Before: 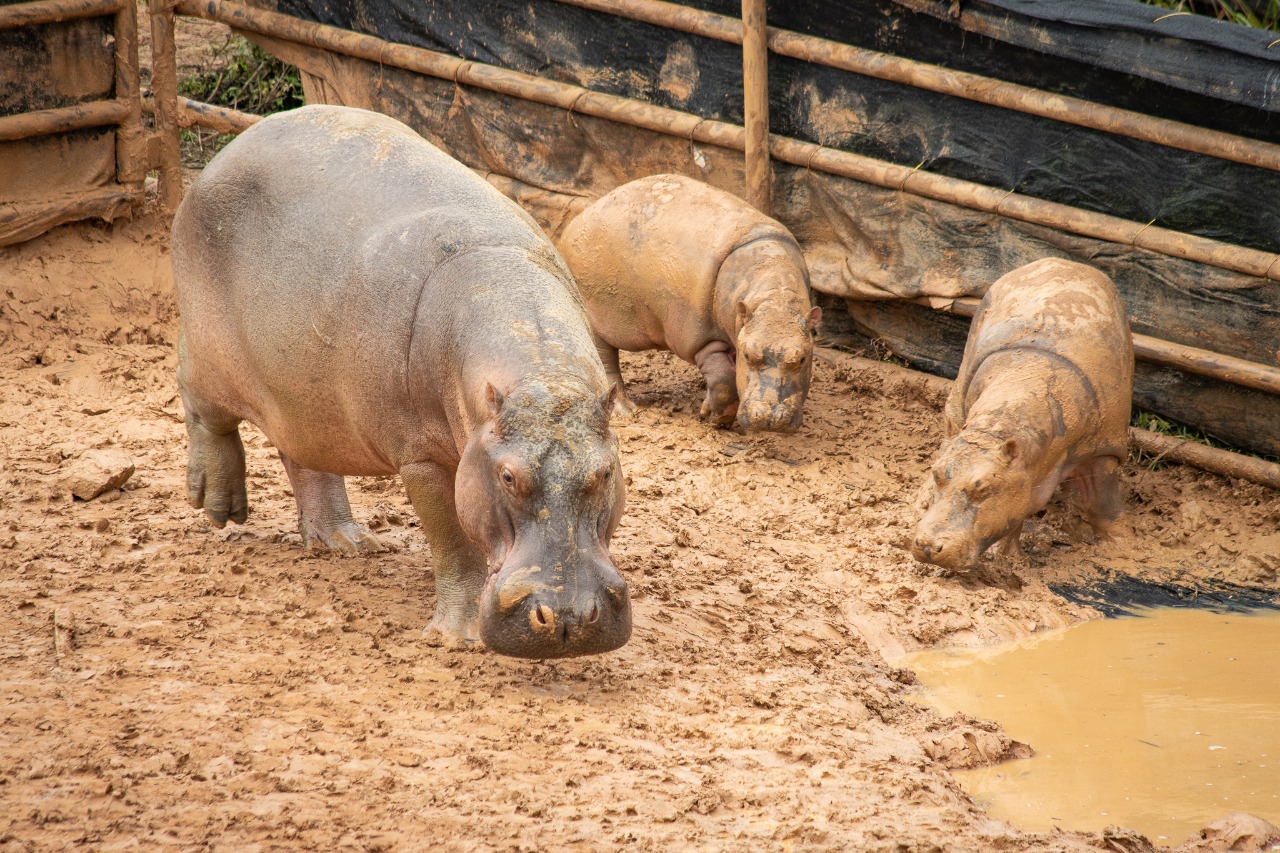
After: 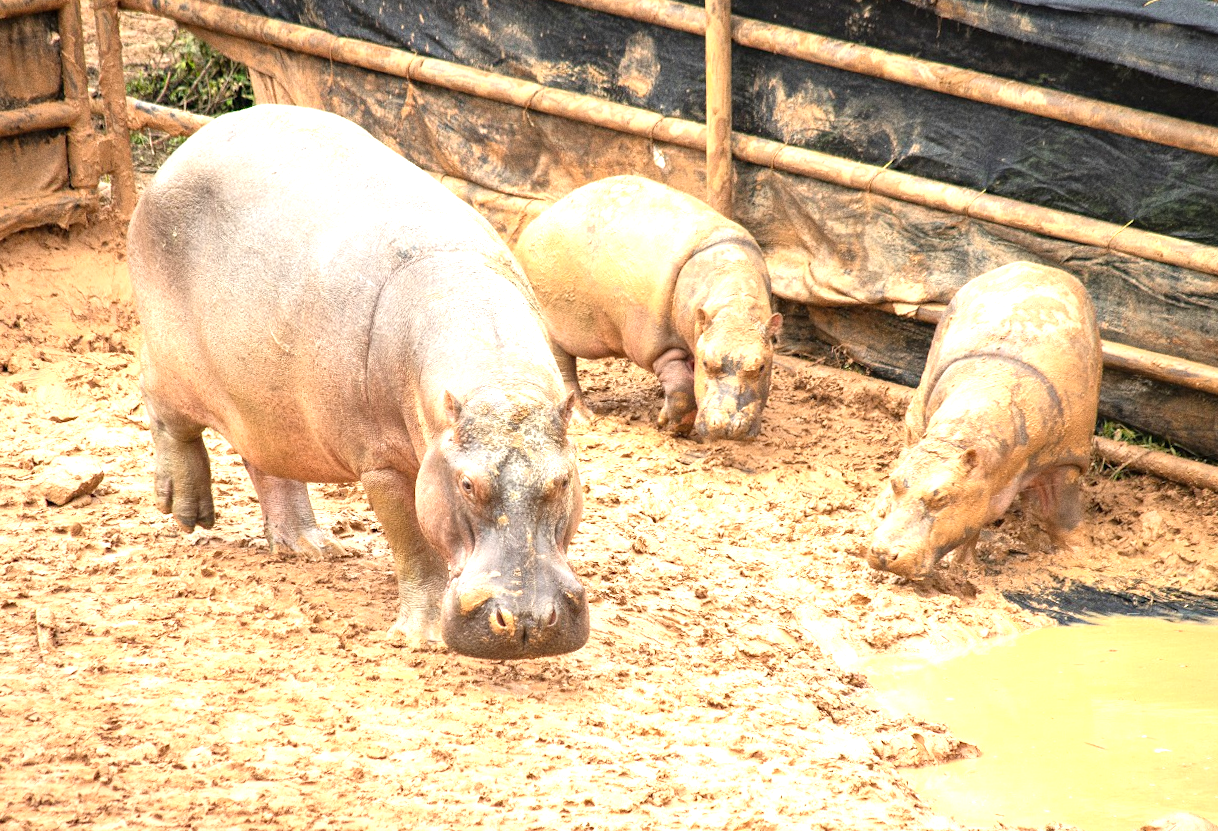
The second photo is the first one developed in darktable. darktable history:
grain: coarseness 3.21 ISO
exposure: black level correction 0, exposure 1.198 EV, compensate exposure bias true, compensate highlight preservation false
rotate and perspective: rotation 0.074°, lens shift (vertical) 0.096, lens shift (horizontal) -0.041, crop left 0.043, crop right 0.952, crop top 0.024, crop bottom 0.979
